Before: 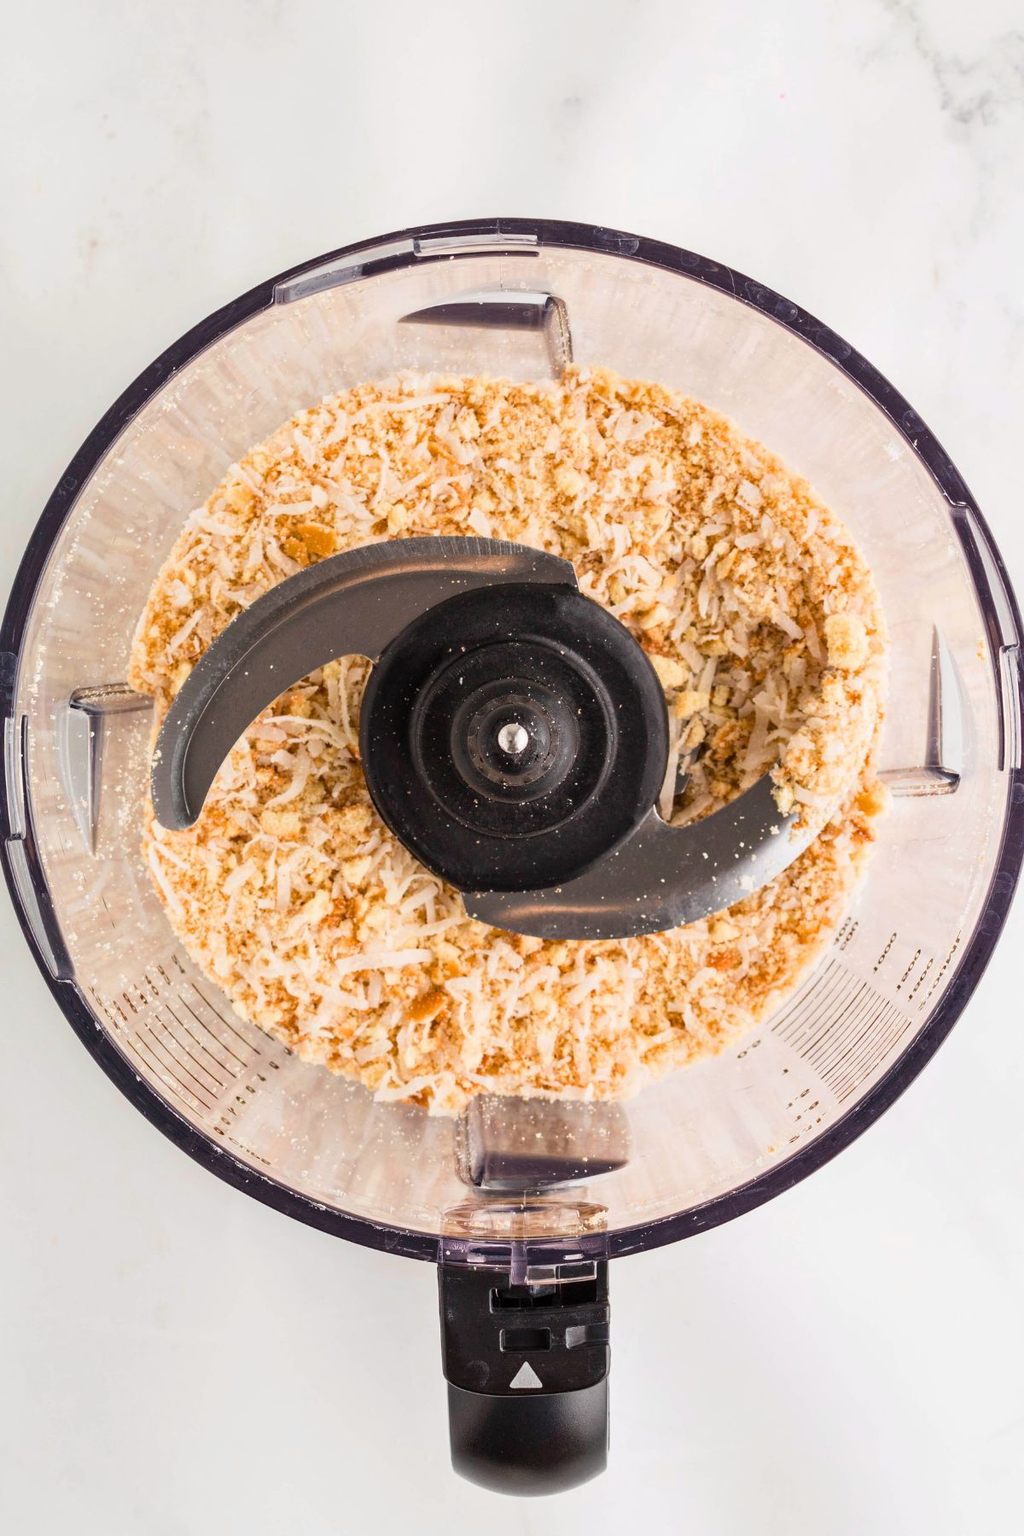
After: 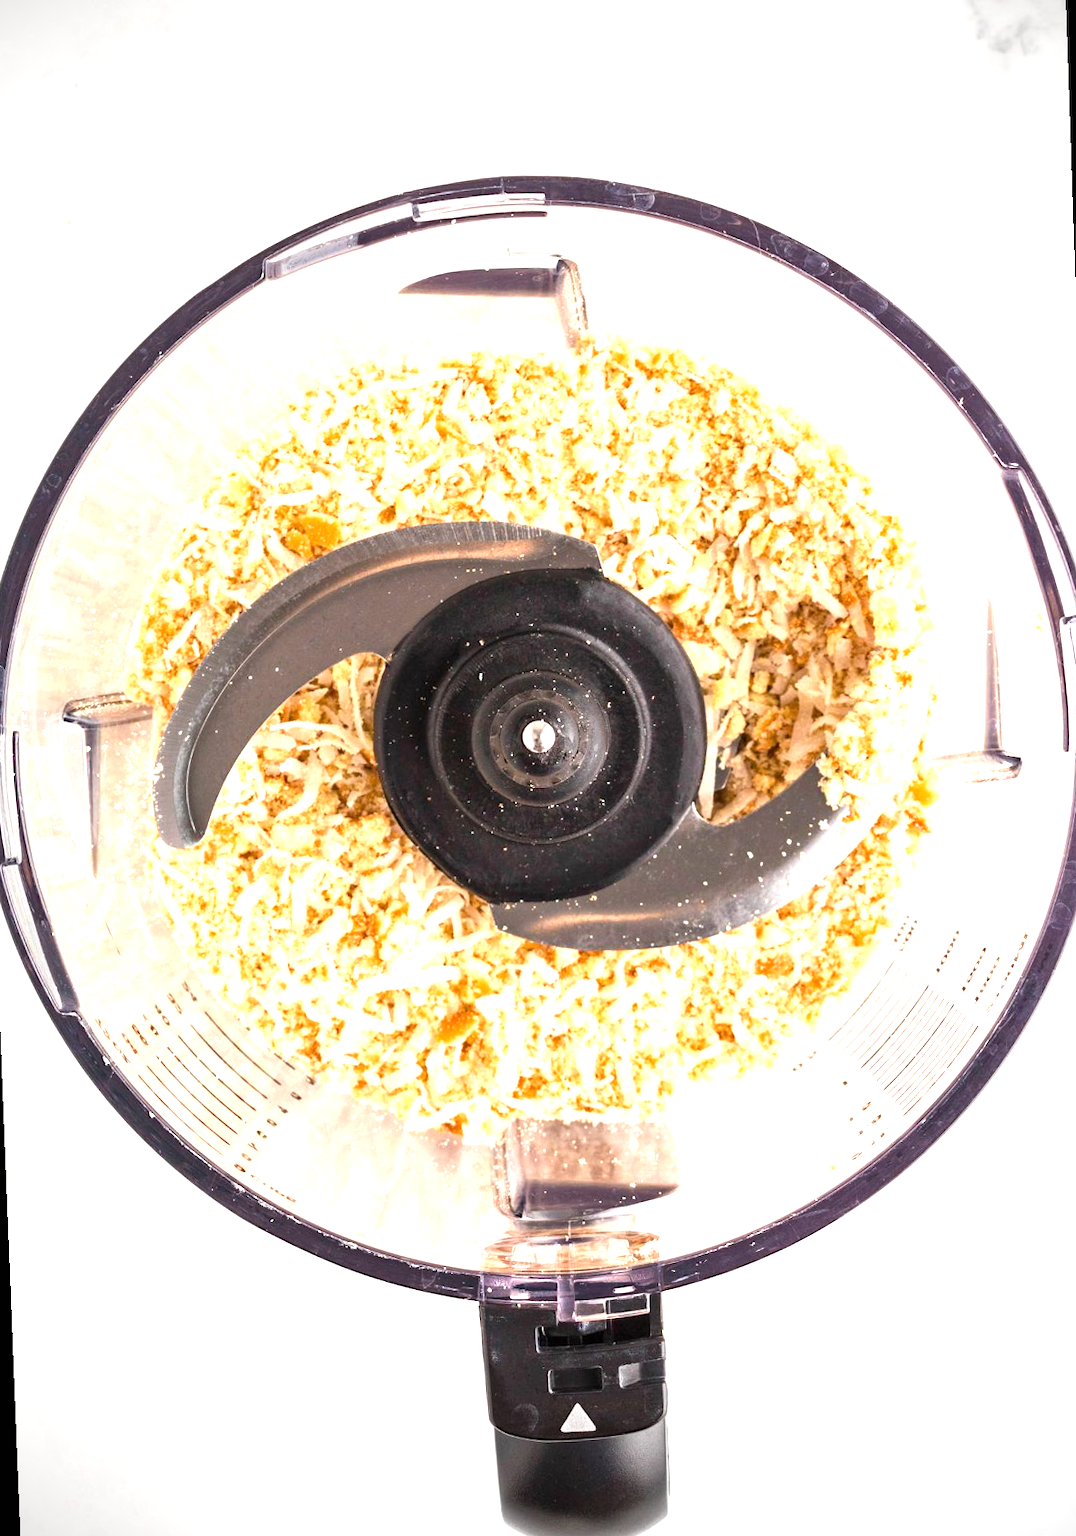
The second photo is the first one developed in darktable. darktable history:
vignetting: fall-off start 71.74%
exposure: black level correction 0, exposure 1.1 EV, compensate exposure bias true, compensate highlight preservation false
rotate and perspective: rotation -2.12°, lens shift (vertical) 0.009, lens shift (horizontal) -0.008, automatic cropping original format, crop left 0.036, crop right 0.964, crop top 0.05, crop bottom 0.959
